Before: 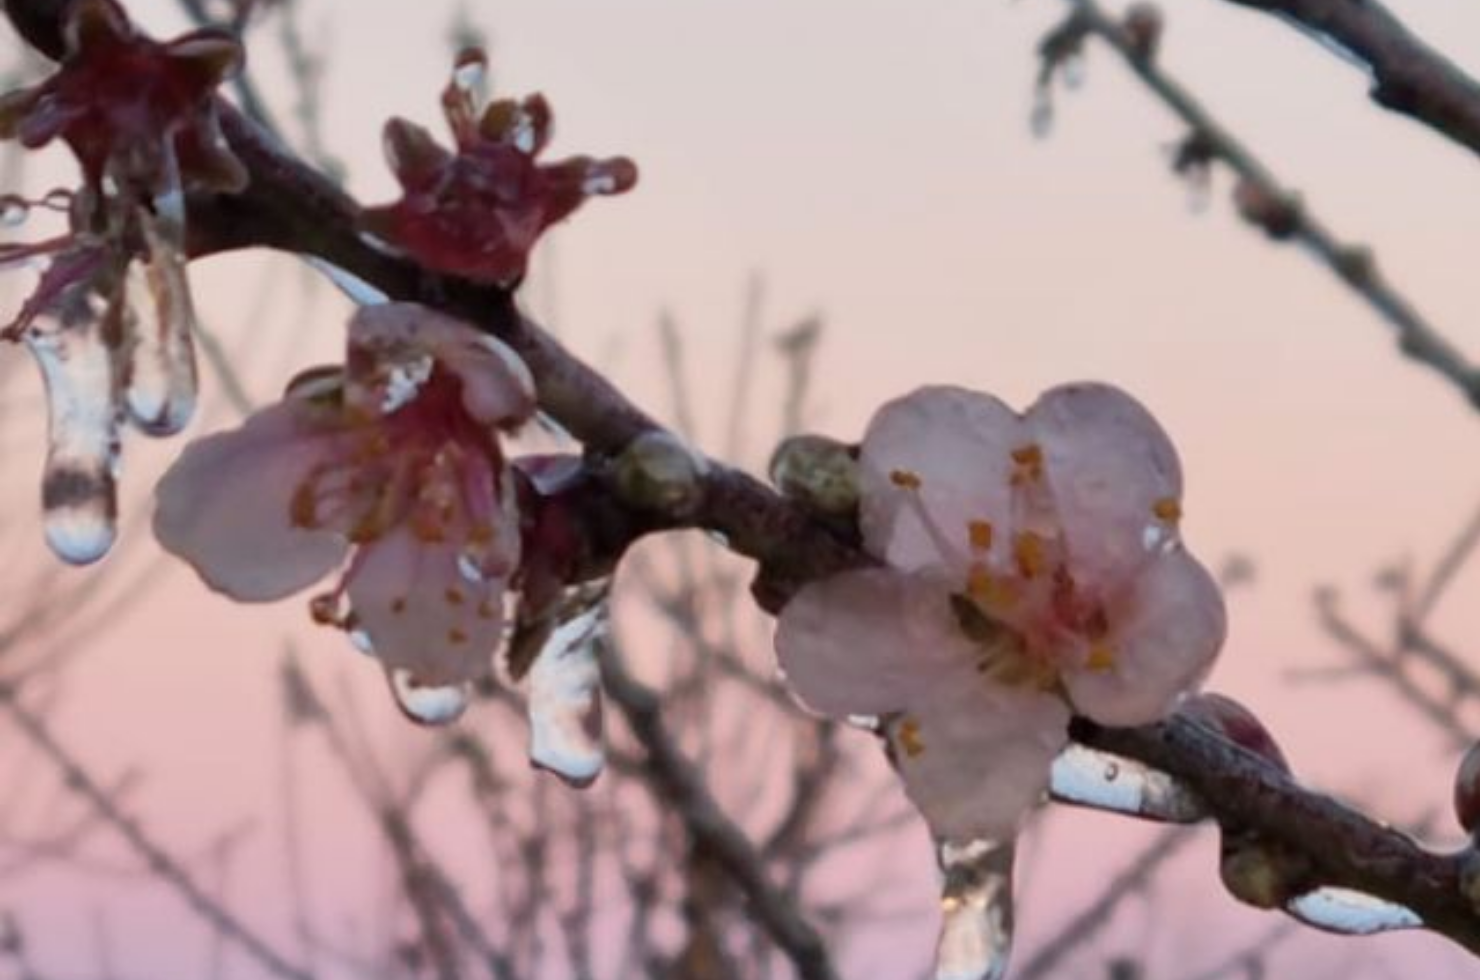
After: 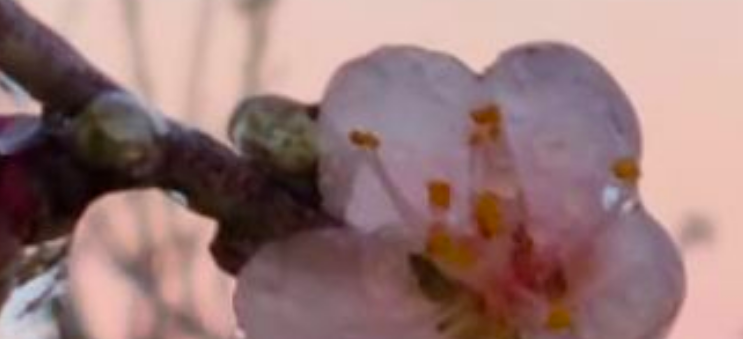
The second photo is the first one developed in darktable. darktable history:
color balance rgb: perceptual saturation grading › global saturation 25%, global vibrance 20%
crop: left 36.607%, top 34.735%, right 13.146%, bottom 30.611%
